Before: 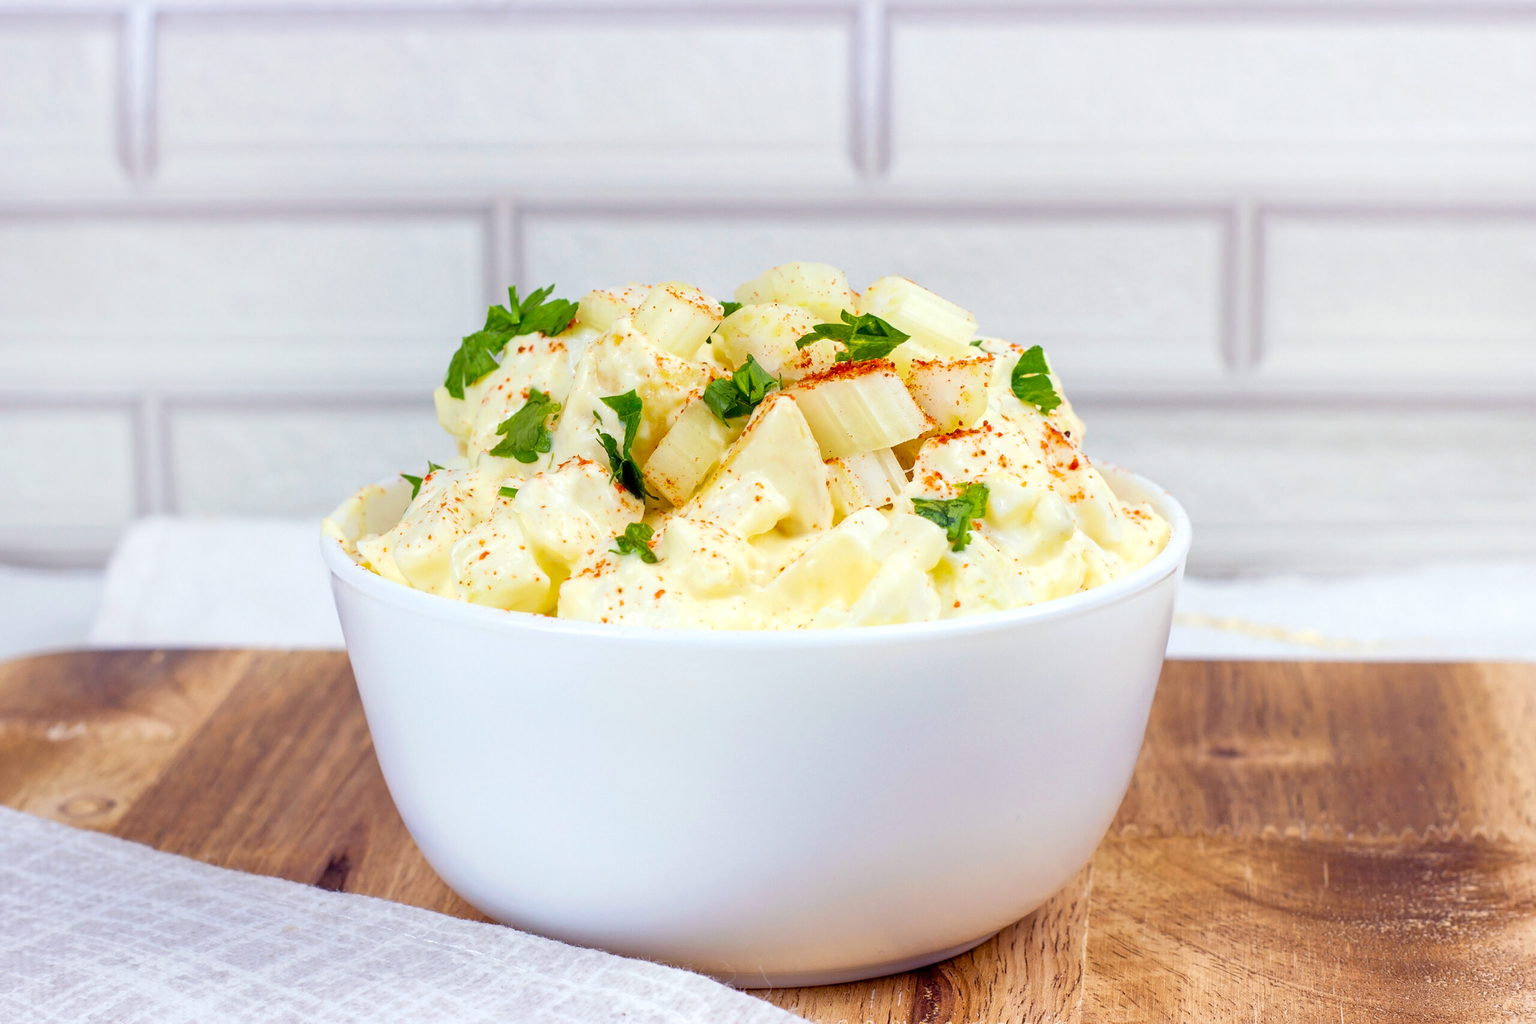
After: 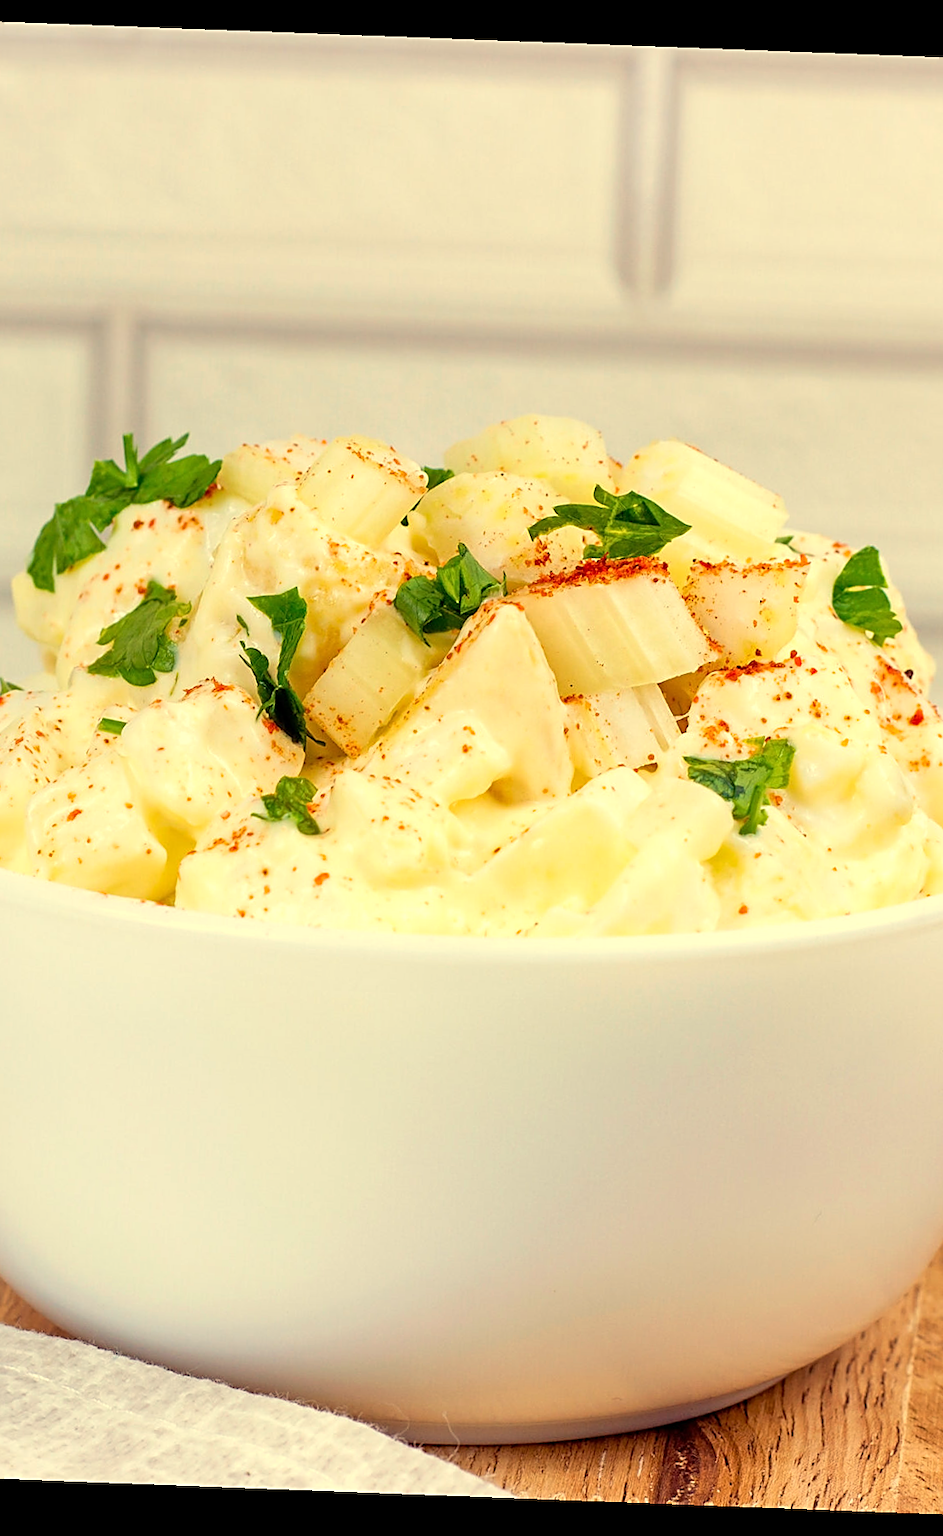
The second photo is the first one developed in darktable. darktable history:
crop: left 28.583%, right 29.231%
rotate and perspective: rotation 2.17°, automatic cropping off
white balance: red 1.08, blue 0.791
sharpen: on, module defaults
